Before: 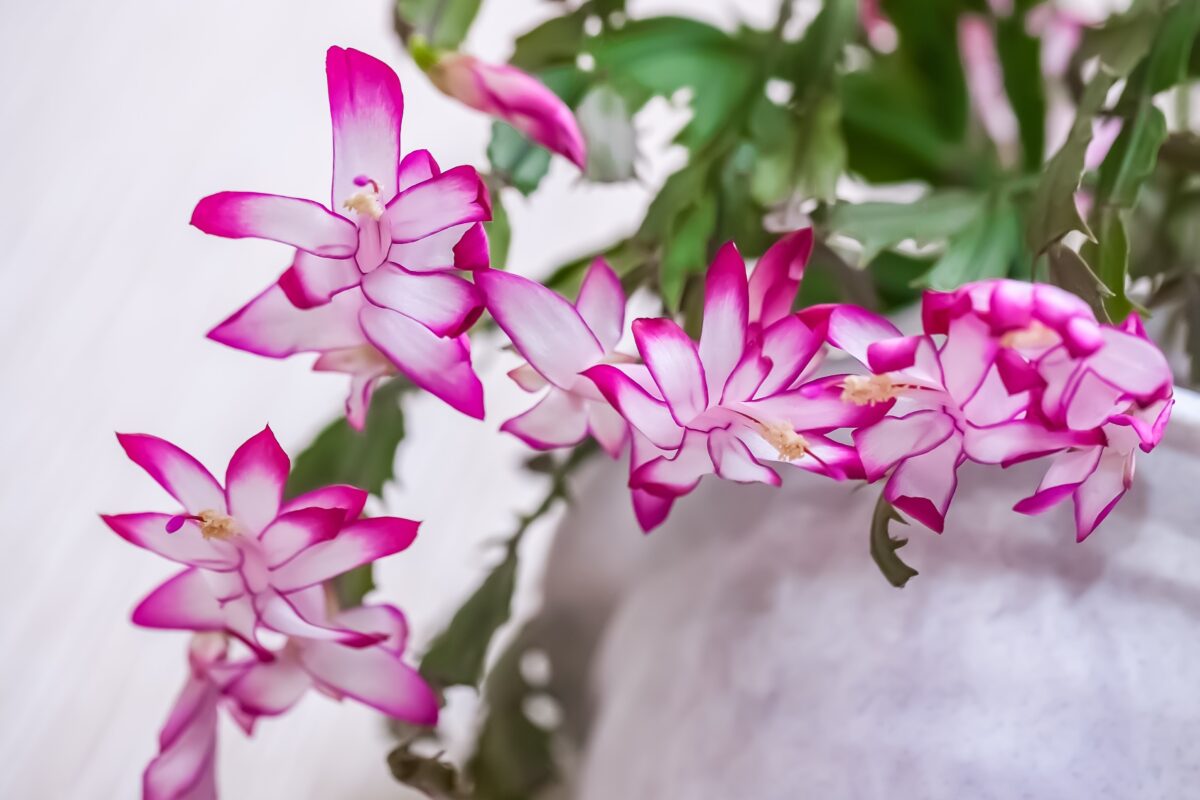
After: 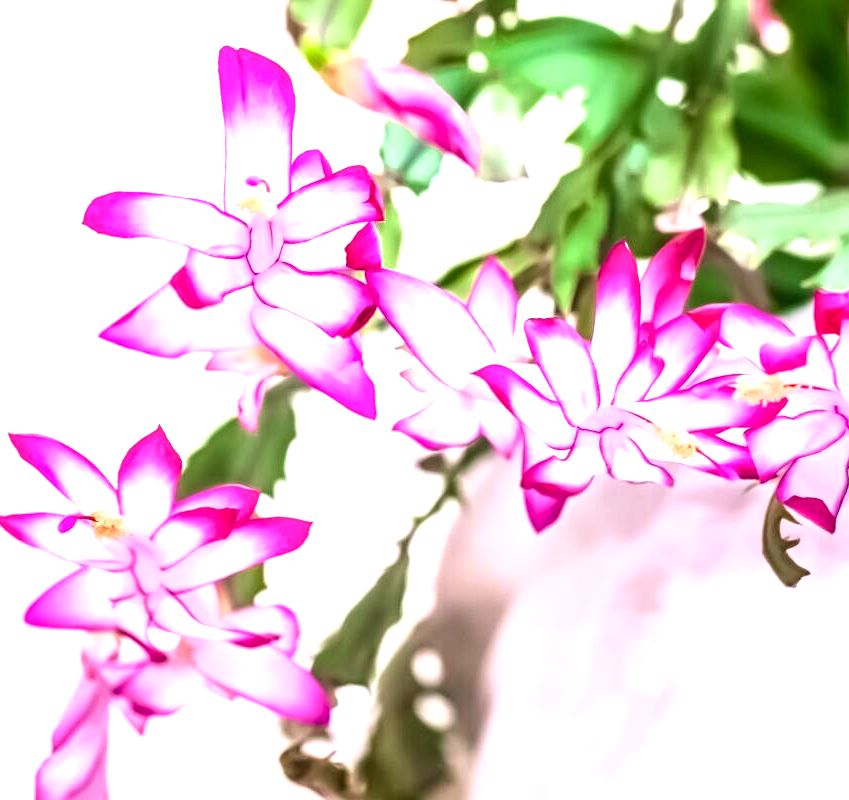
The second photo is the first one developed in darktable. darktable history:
tone curve: curves: ch0 [(0, 0) (0.389, 0.458) (0.745, 0.82) (0.849, 0.917) (0.919, 0.969) (1, 1)]; ch1 [(0, 0) (0.437, 0.404) (0.5, 0.5) (0.529, 0.55) (0.58, 0.6) (0.616, 0.649) (1, 1)]; ch2 [(0, 0) (0.442, 0.428) (0.5, 0.5) (0.525, 0.543) (0.585, 0.62) (1, 1)], color space Lab, independent channels, preserve colors none
exposure: black level correction 0, exposure 0.7 EV, compensate exposure bias true, compensate highlight preservation false
tone equalizer: -8 EV -0.75 EV, -7 EV -0.7 EV, -6 EV -0.6 EV, -5 EV -0.4 EV, -3 EV 0.4 EV, -2 EV 0.6 EV, -1 EV 0.7 EV, +0 EV 0.75 EV, edges refinement/feathering 500, mask exposure compensation -1.57 EV, preserve details no
levels: levels [0, 0.492, 0.984]
local contrast: detail 130%
crop and rotate: left 9.061%, right 20.142%
